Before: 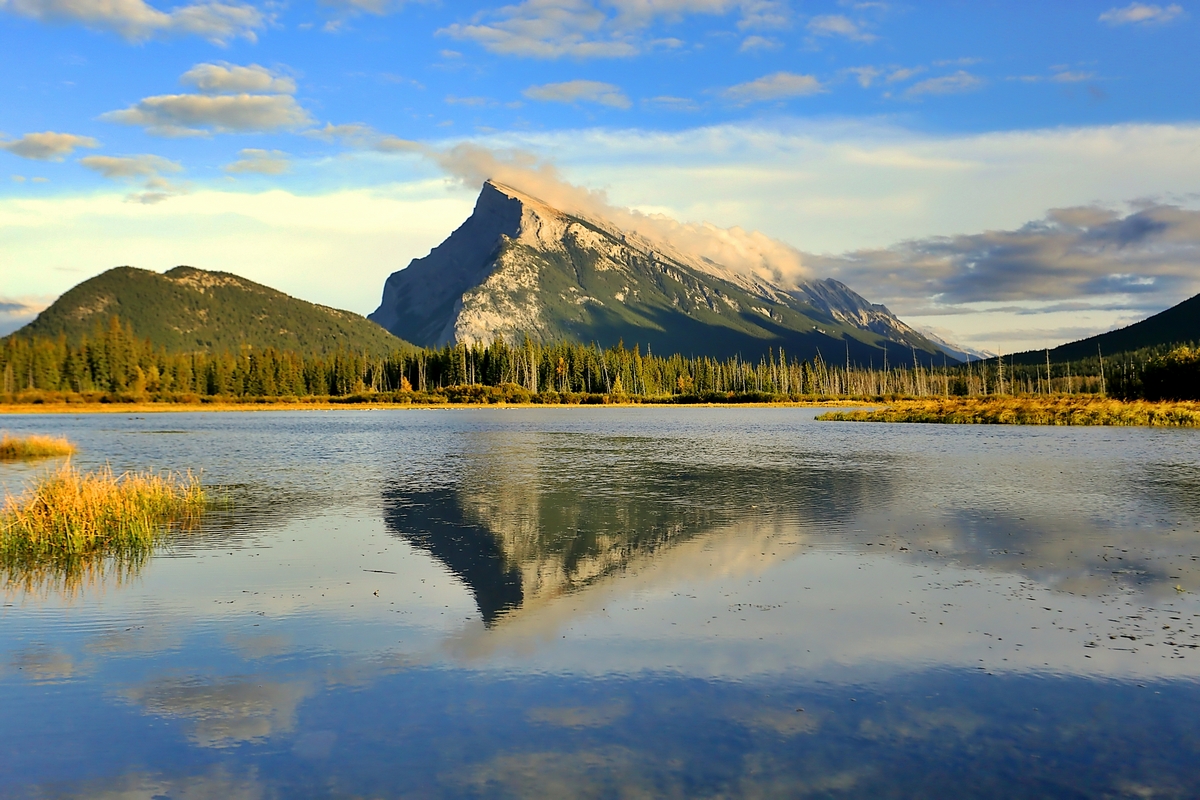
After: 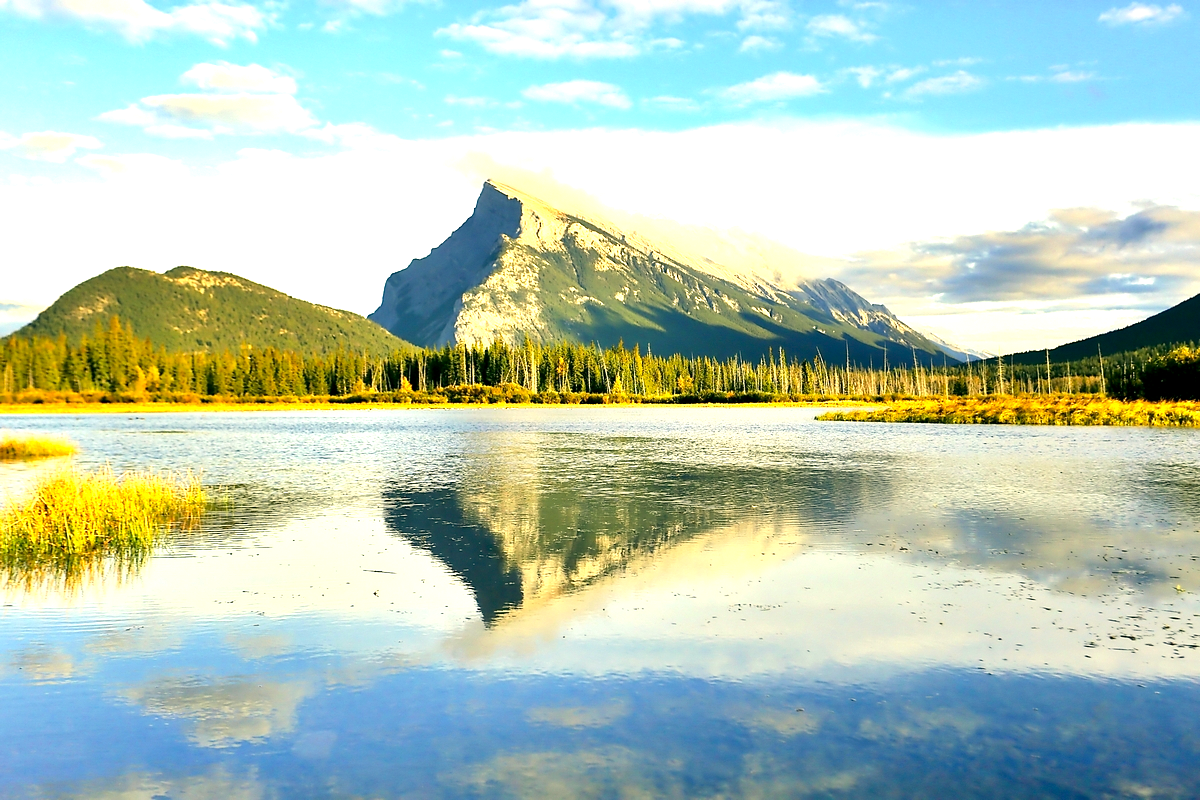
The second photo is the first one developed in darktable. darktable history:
exposure: black level correction 0.001, exposure 1.398 EV, compensate highlight preservation false
color correction: highlights a* -0.475, highlights b* 9.44, shadows a* -9.12, shadows b* 1.03
